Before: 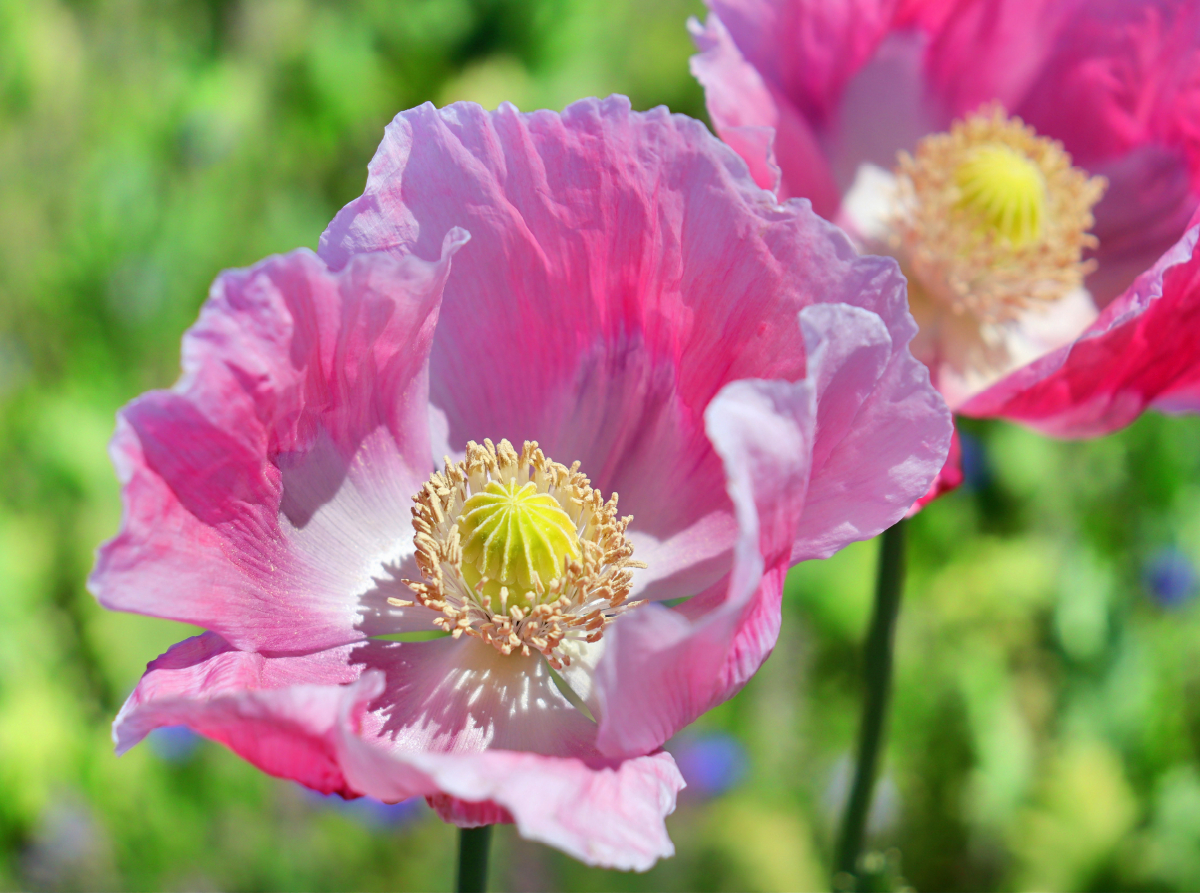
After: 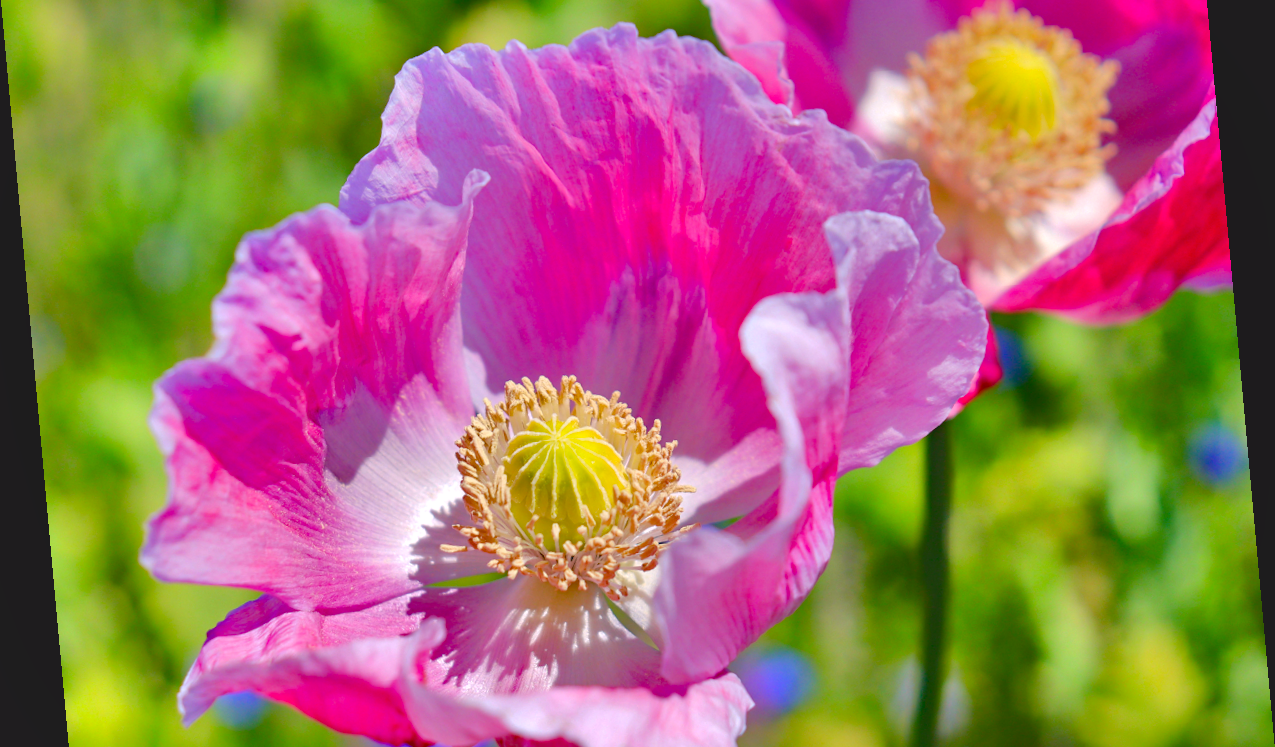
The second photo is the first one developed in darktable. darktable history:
haze removal: compatibility mode true, adaptive false
shadows and highlights: on, module defaults
color balance rgb: shadows lift › chroma 2%, shadows lift › hue 247.2°, power › chroma 0.3%, power › hue 25.2°, highlights gain › chroma 3%, highlights gain › hue 60°, global offset › luminance 0.75%, perceptual saturation grading › global saturation 20%, perceptual saturation grading › highlights -20%, perceptual saturation grading › shadows 30%, global vibrance 20%
crop and rotate: top 12.5%, bottom 12.5%
rotate and perspective: rotation -5.2°, automatic cropping off
white balance: red 1.004, blue 1.096
